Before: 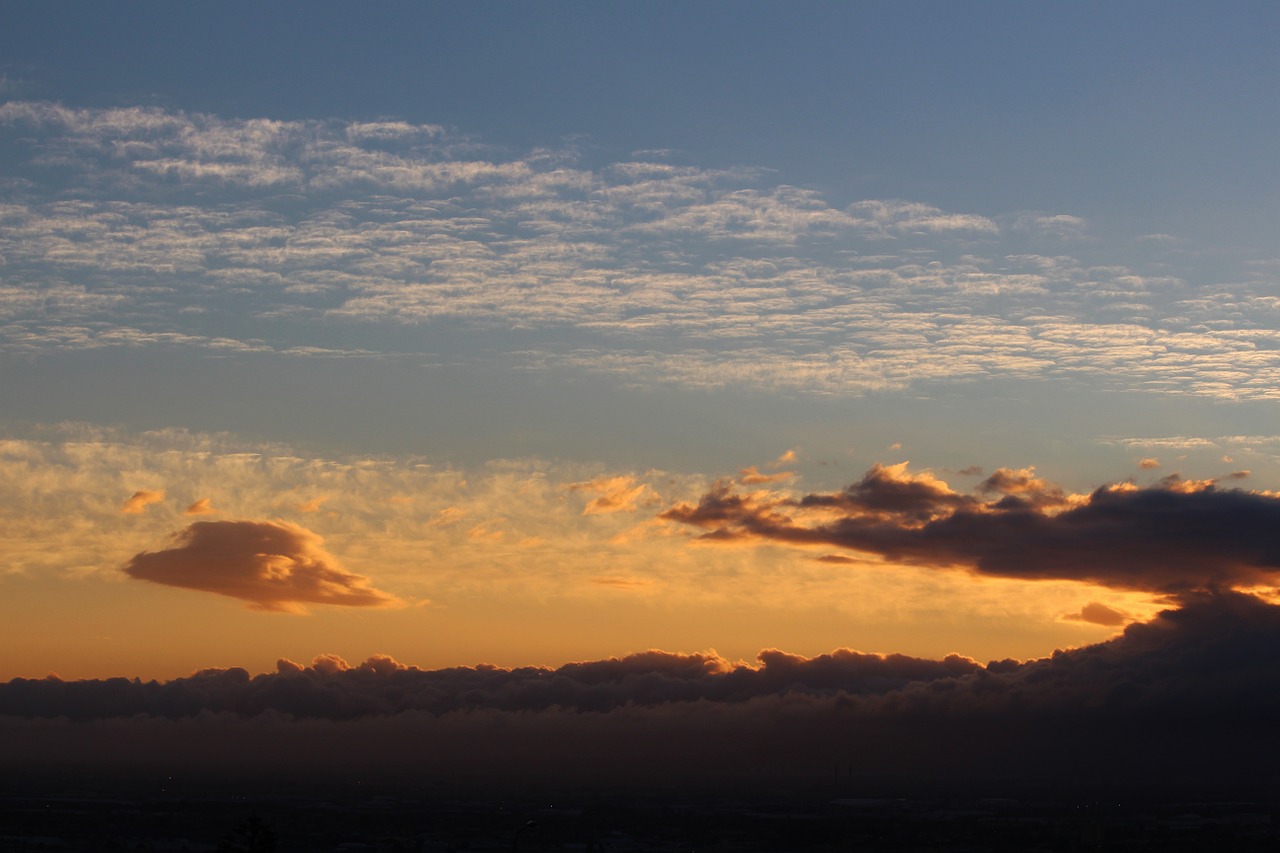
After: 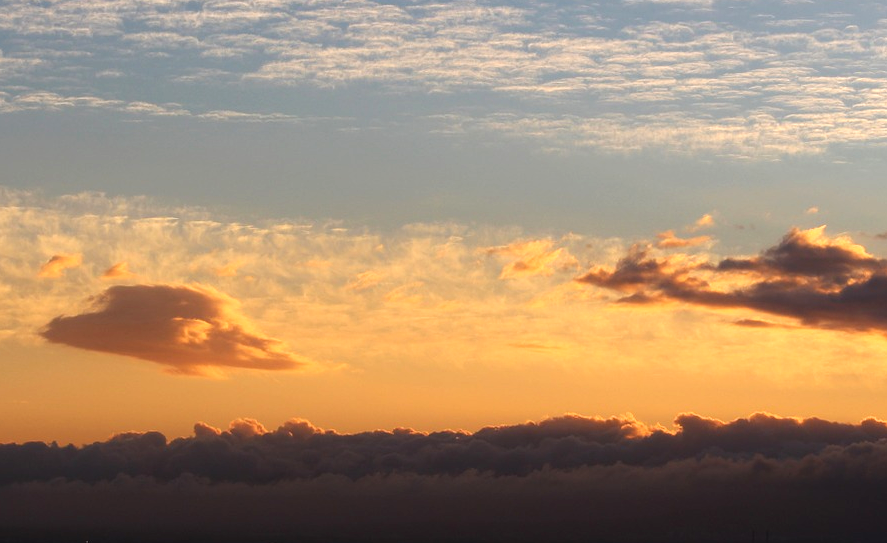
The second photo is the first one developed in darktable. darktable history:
crop: left 6.488%, top 27.668%, right 24.183%, bottom 8.656%
exposure: exposure 0.657 EV, compensate highlight preservation false
